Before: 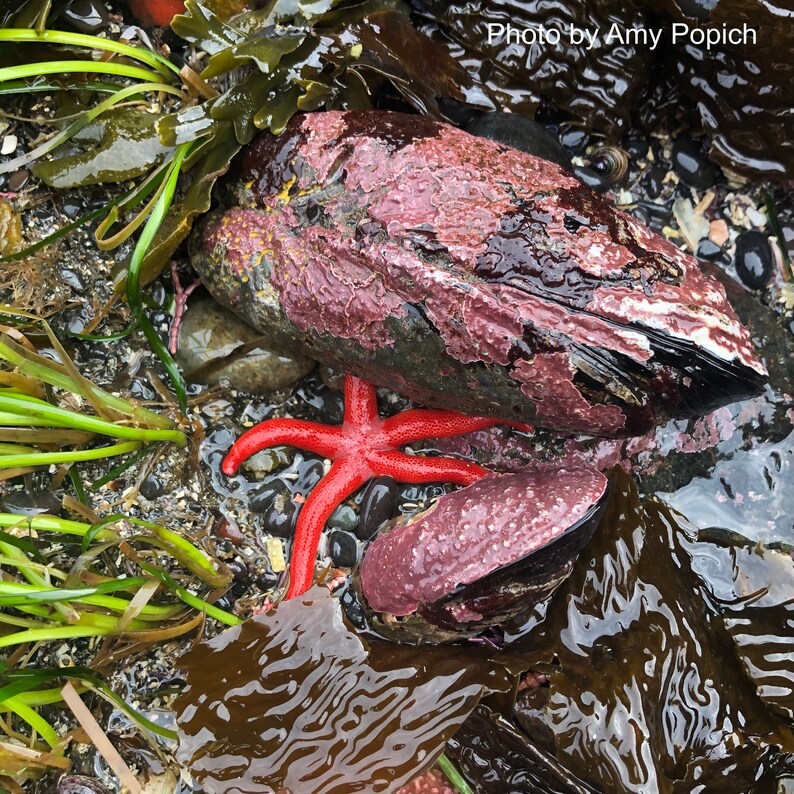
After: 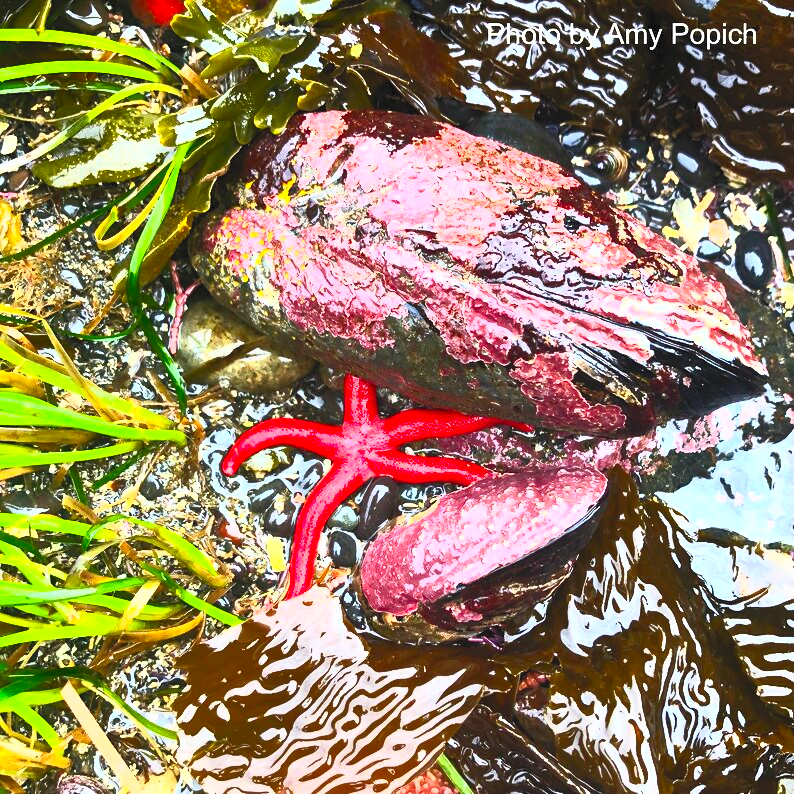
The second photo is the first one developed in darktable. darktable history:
contrast brightness saturation: contrast 0.984, brightness 0.996, saturation 0.997
